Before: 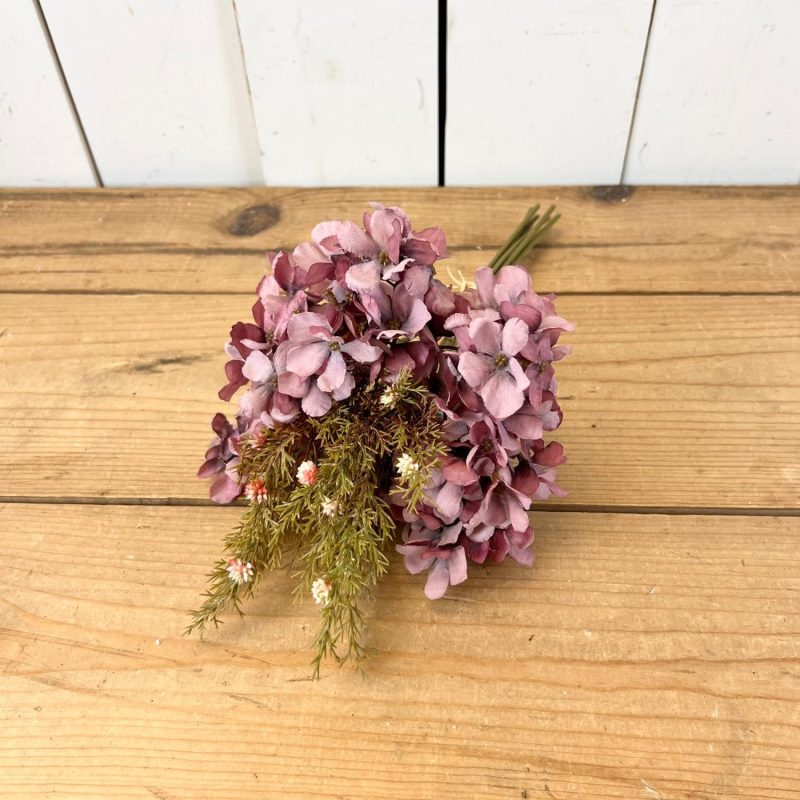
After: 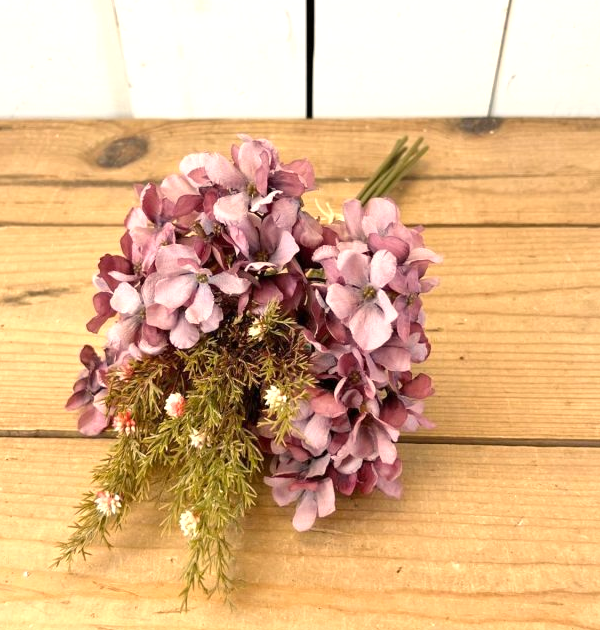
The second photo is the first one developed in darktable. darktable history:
color balance rgb: power › hue 327.92°, highlights gain › chroma 3.037%, highlights gain › hue 73.43°, perceptual saturation grading › global saturation -12.26%, perceptual brilliance grading › global brilliance 10.561%, perceptual brilliance grading › shadows 15.316%, global vibrance 20%
crop: left 16.587%, top 8.584%, right 8.347%, bottom 12.647%
